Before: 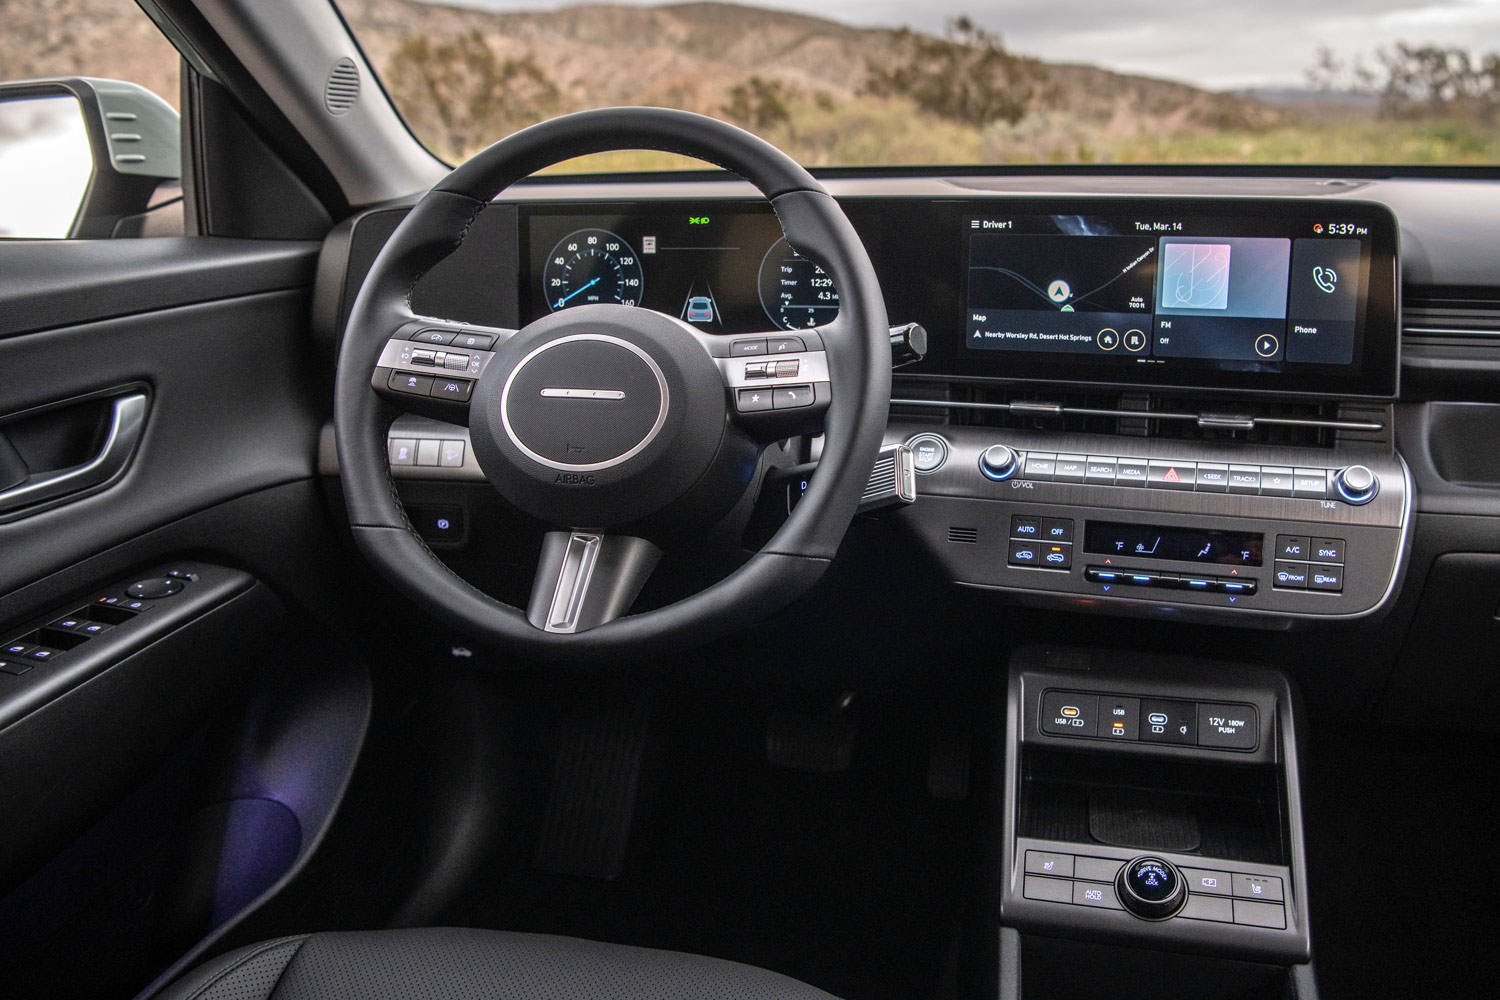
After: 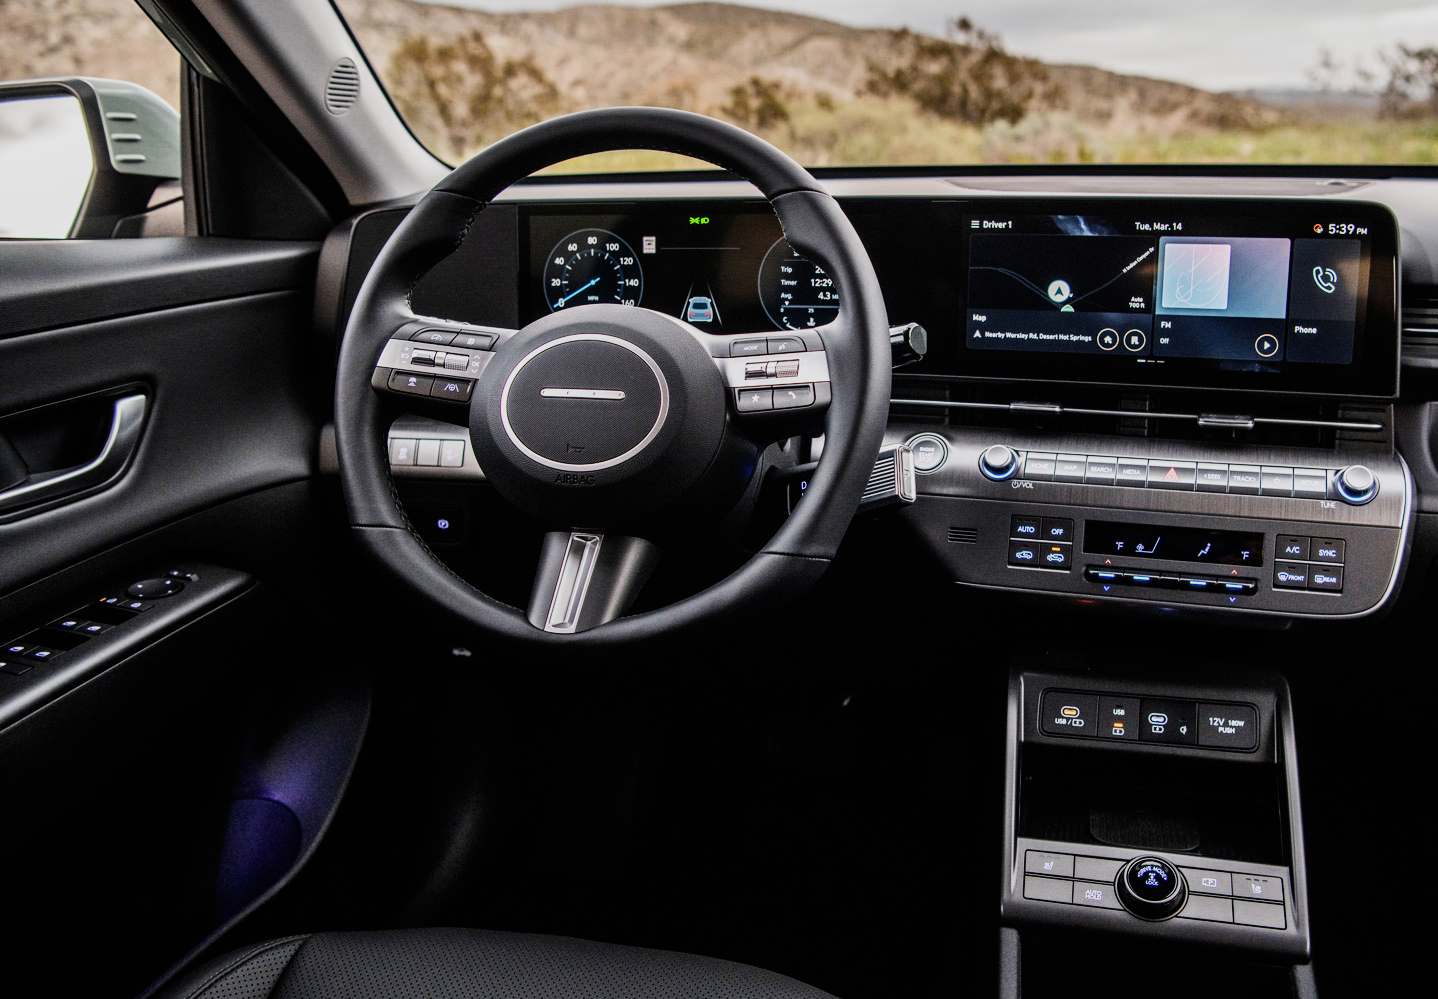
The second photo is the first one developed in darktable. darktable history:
crop: right 4.126%, bottom 0.031%
sigmoid: contrast 1.8, skew -0.2, preserve hue 0%, red attenuation 0.1, red rotation 0.035, green attenuation 0.1, green rotation -0.017, blue attenuation 0.15, blue rotation -0.052, base primaries Rec2020
